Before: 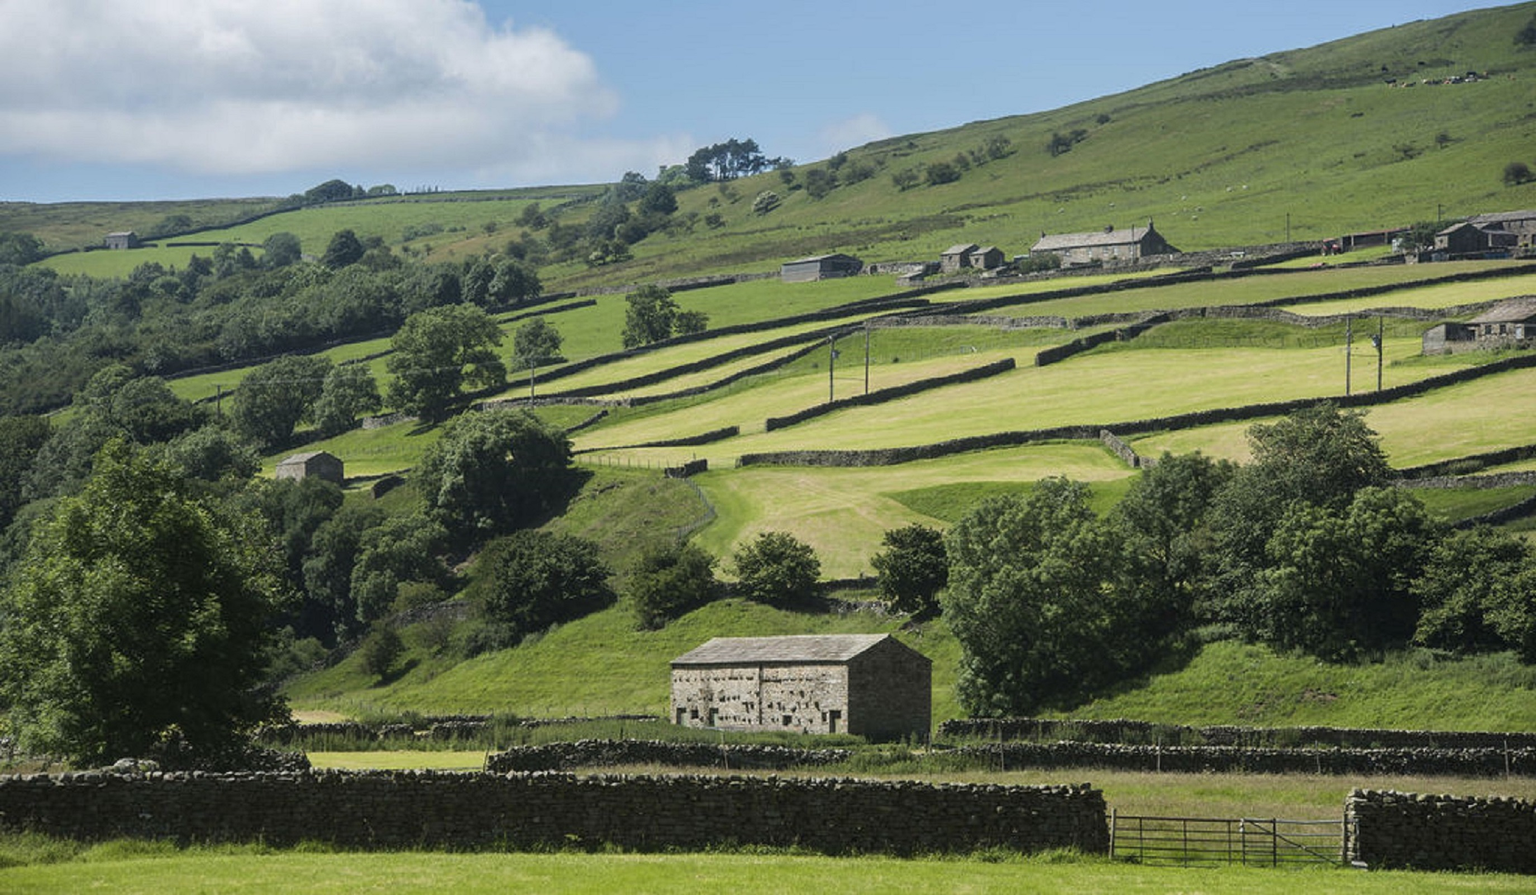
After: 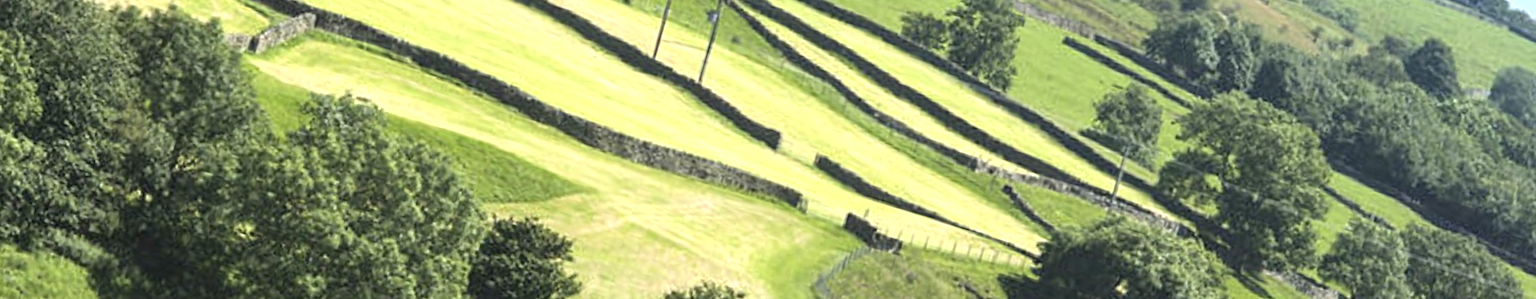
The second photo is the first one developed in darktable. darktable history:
exposure: exposure 1 EV, compensate highlight preservation false
crop and rotate: angle 16.12°, top 30.835%, bottom 35.653%
